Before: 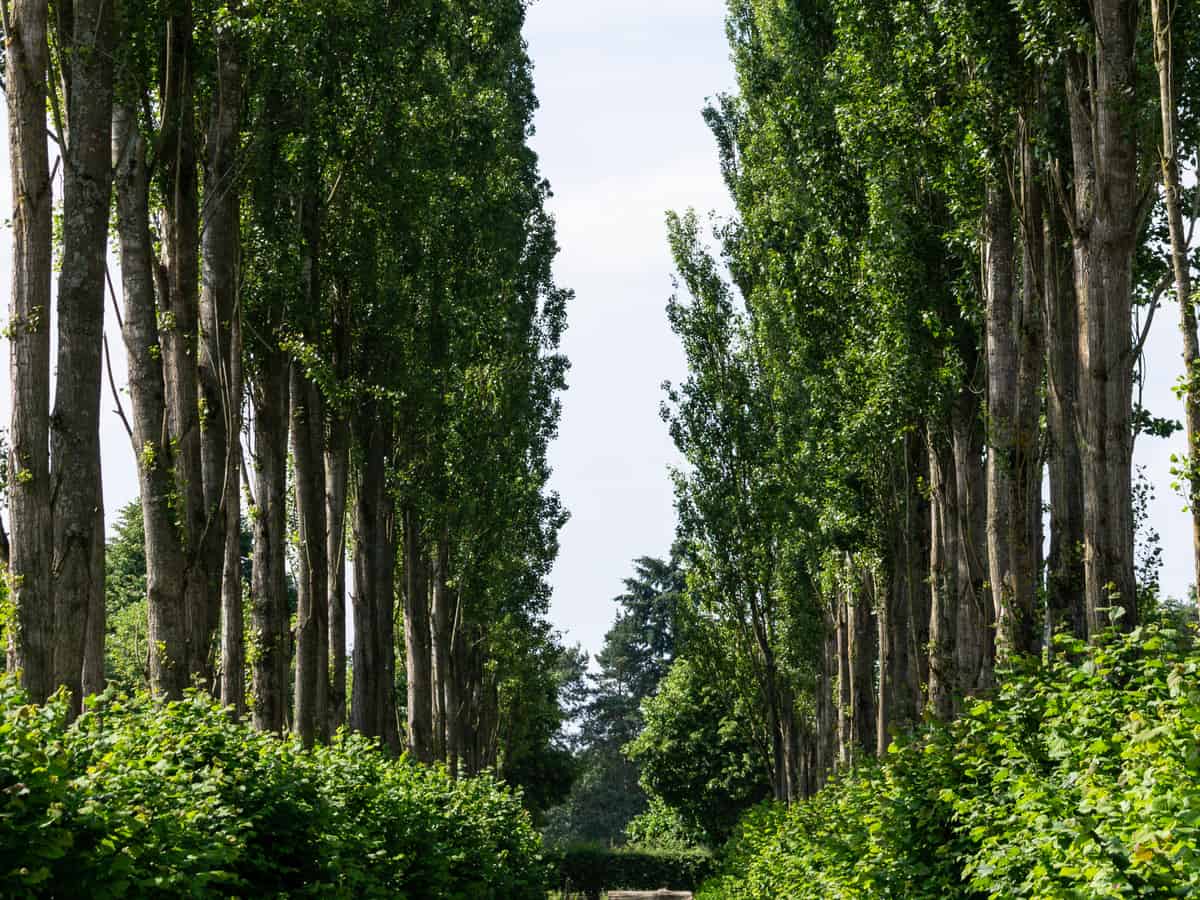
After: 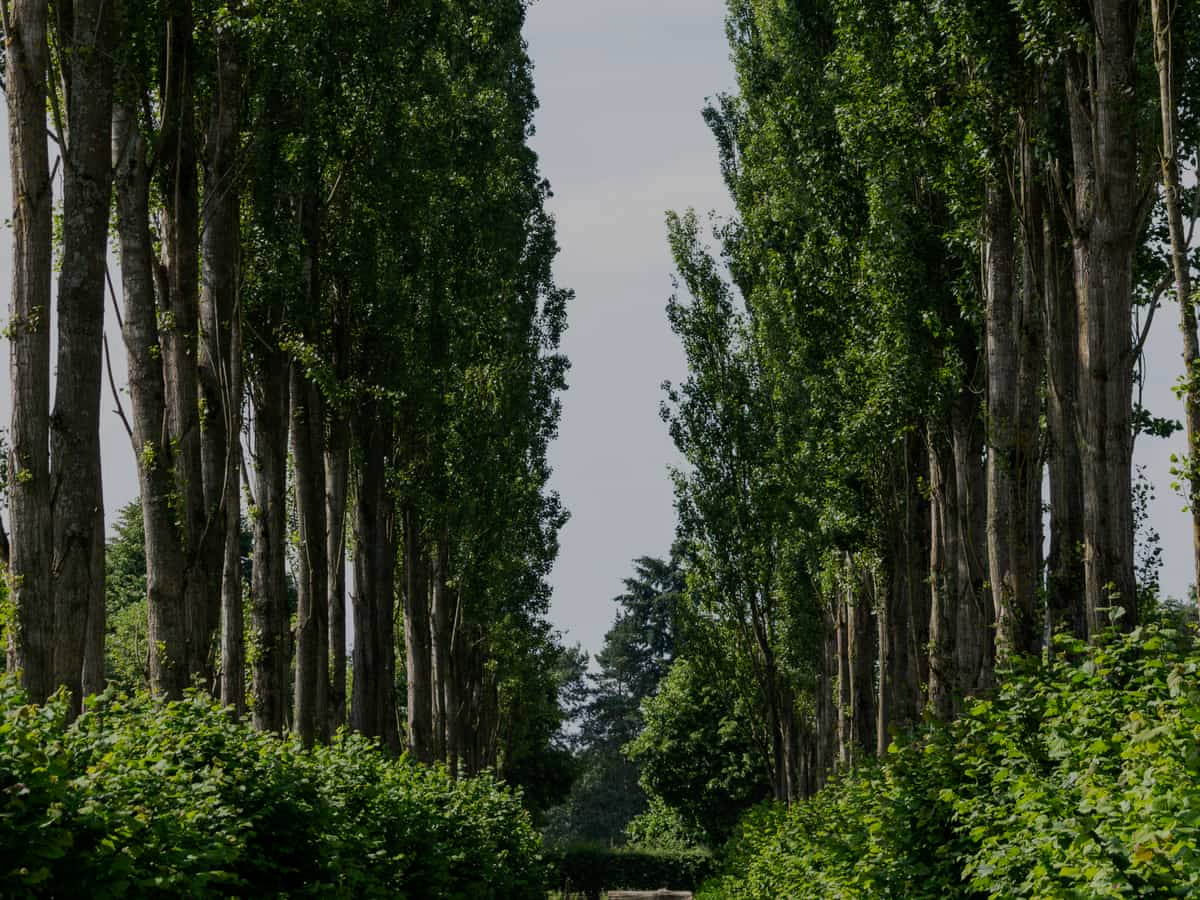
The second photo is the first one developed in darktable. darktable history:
exposure: exposure -1 EV, compensate highlight preservation false
